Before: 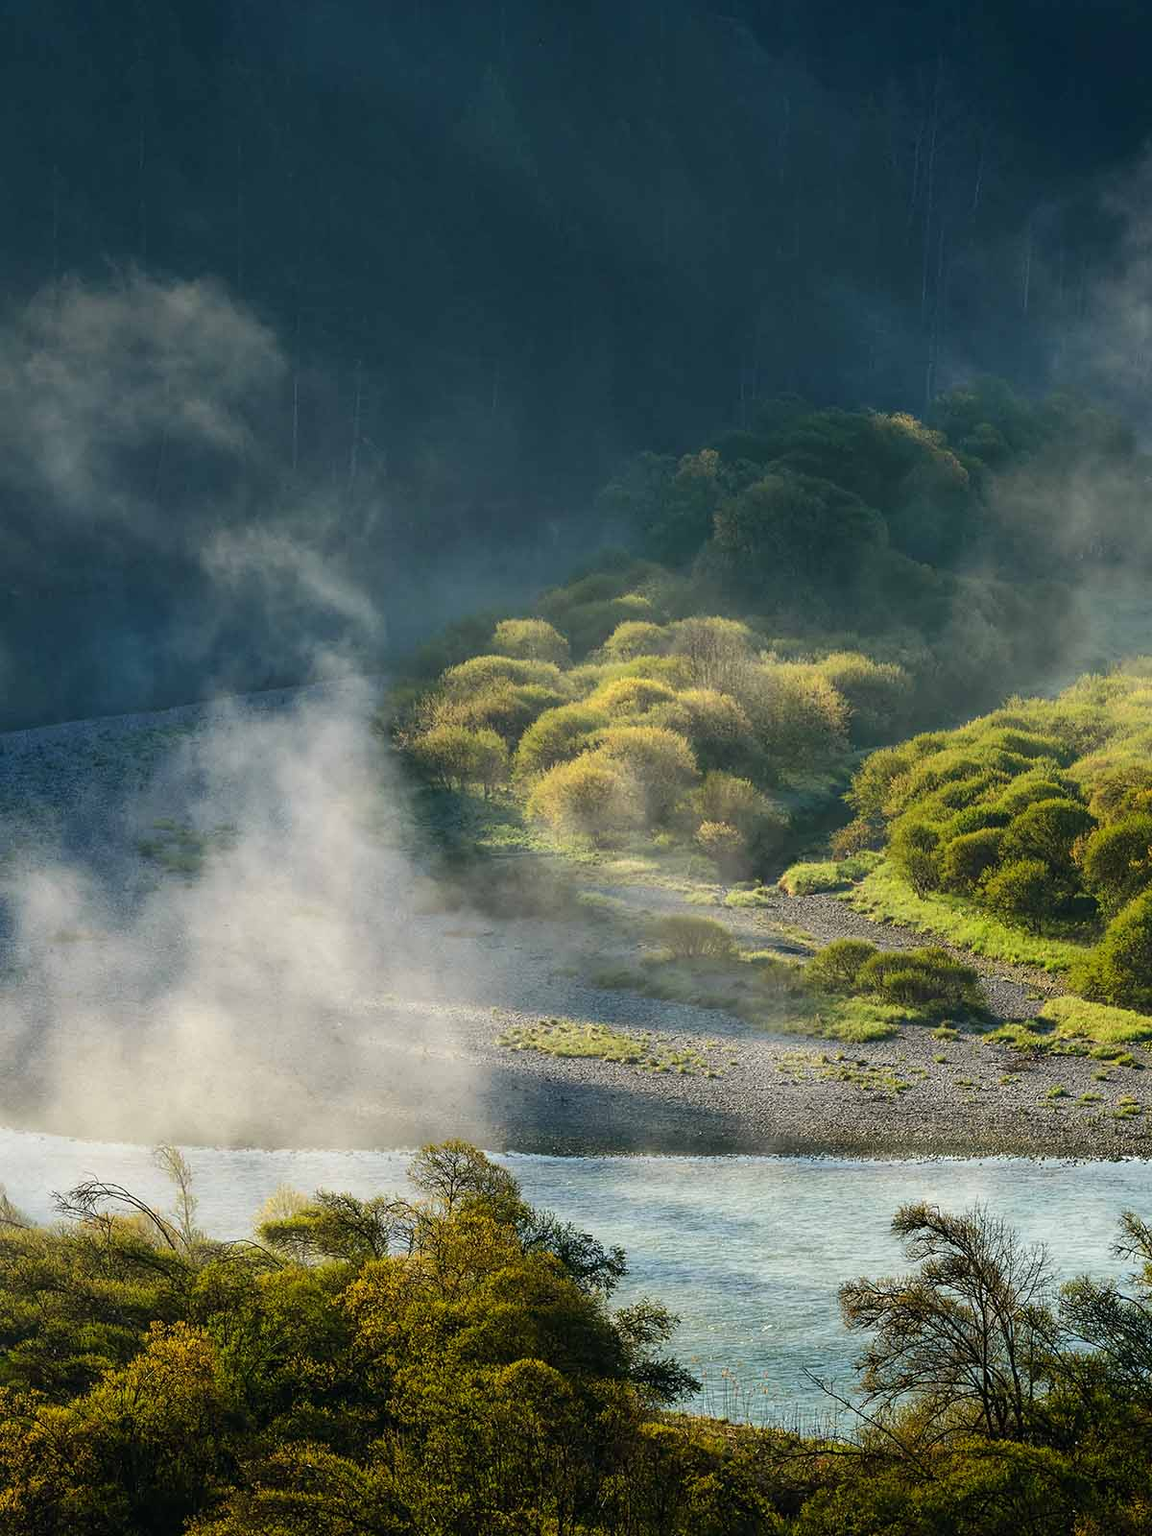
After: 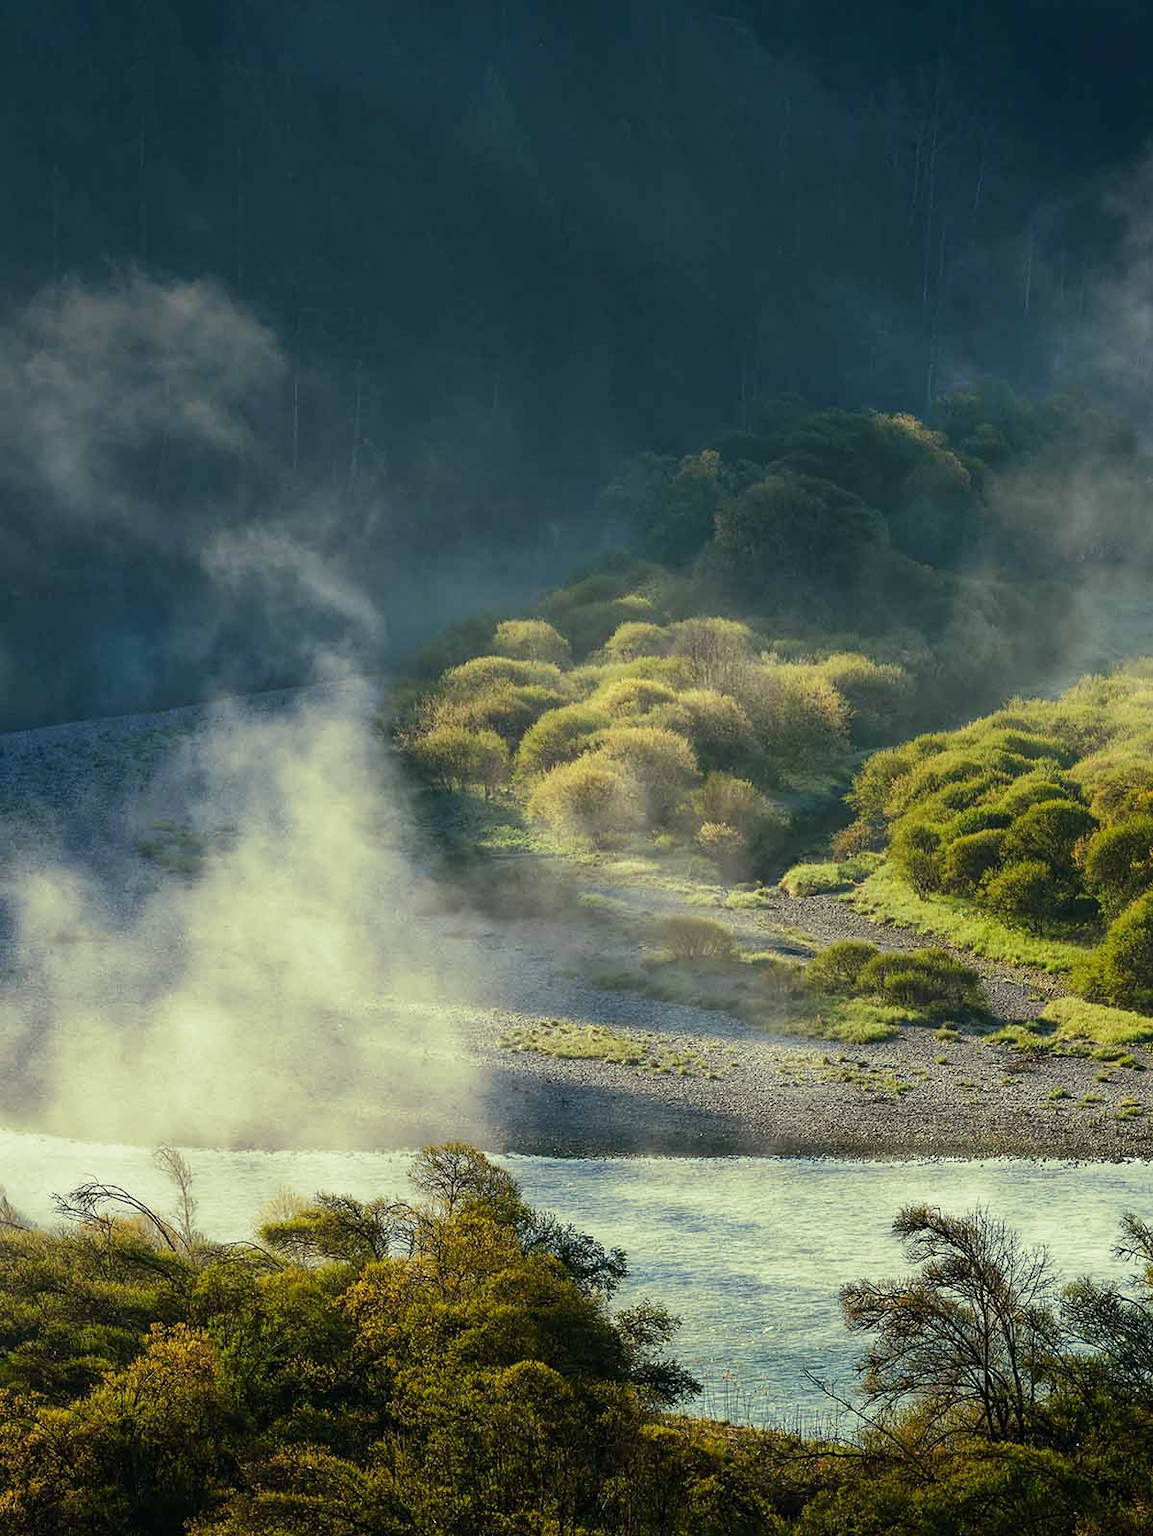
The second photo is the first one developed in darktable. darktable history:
crop: bottom 0.071%
split-toning: shadows › hue 290.82°, shadows › saturation 0.34, highlights › saturation 0.38, balance 0, compress 50%
